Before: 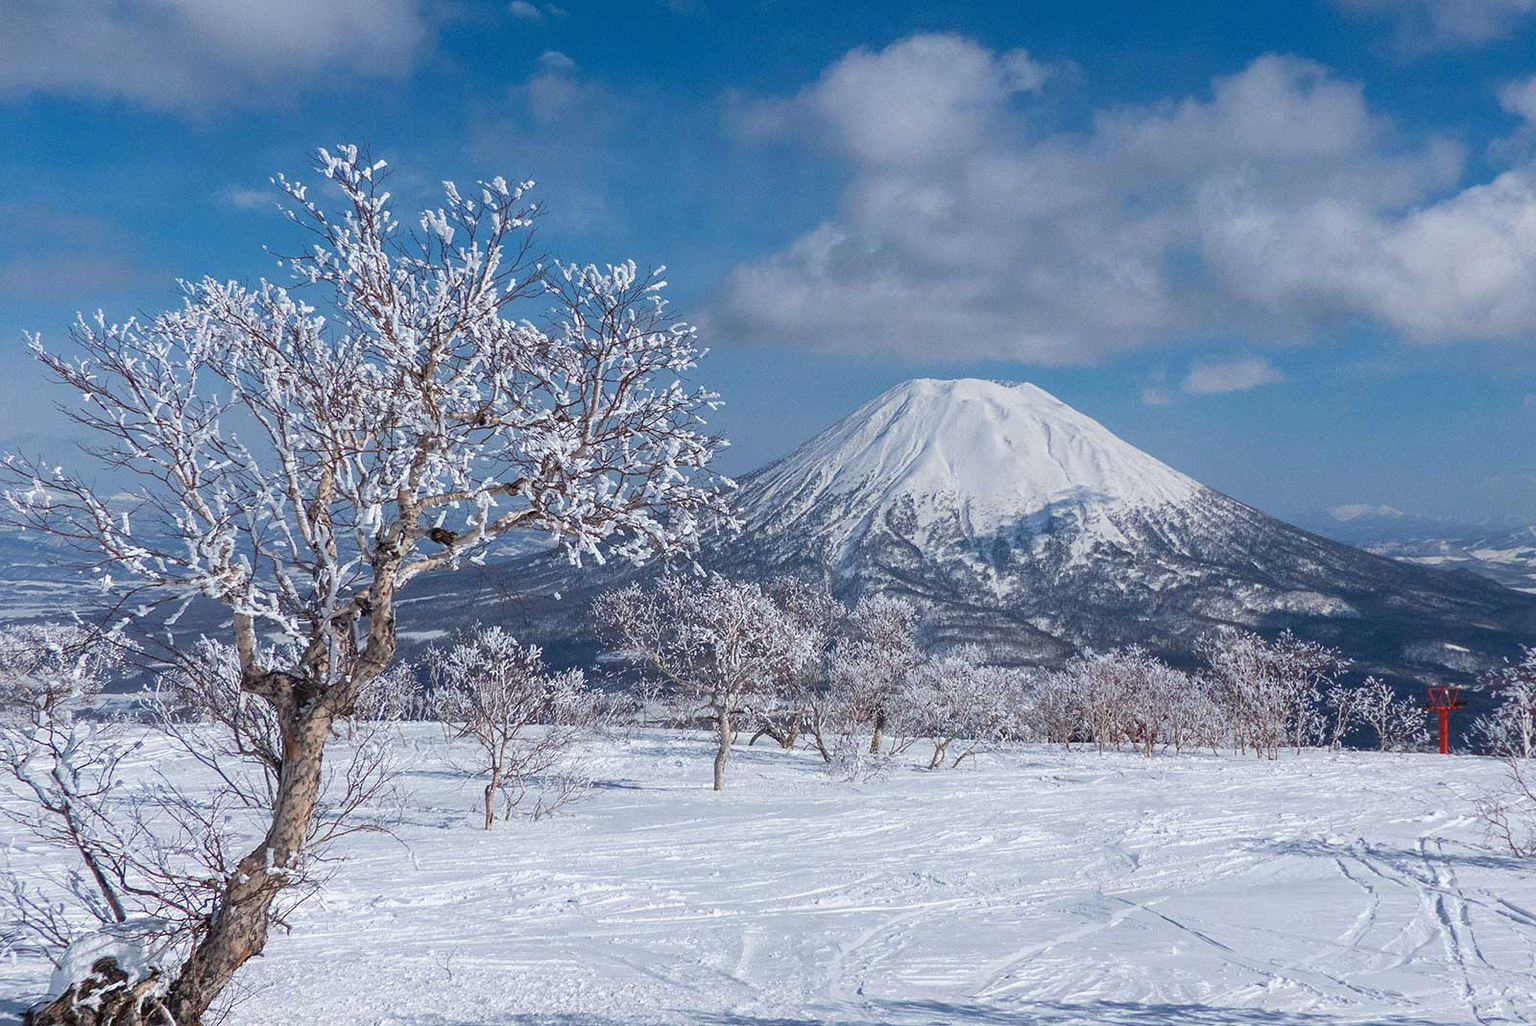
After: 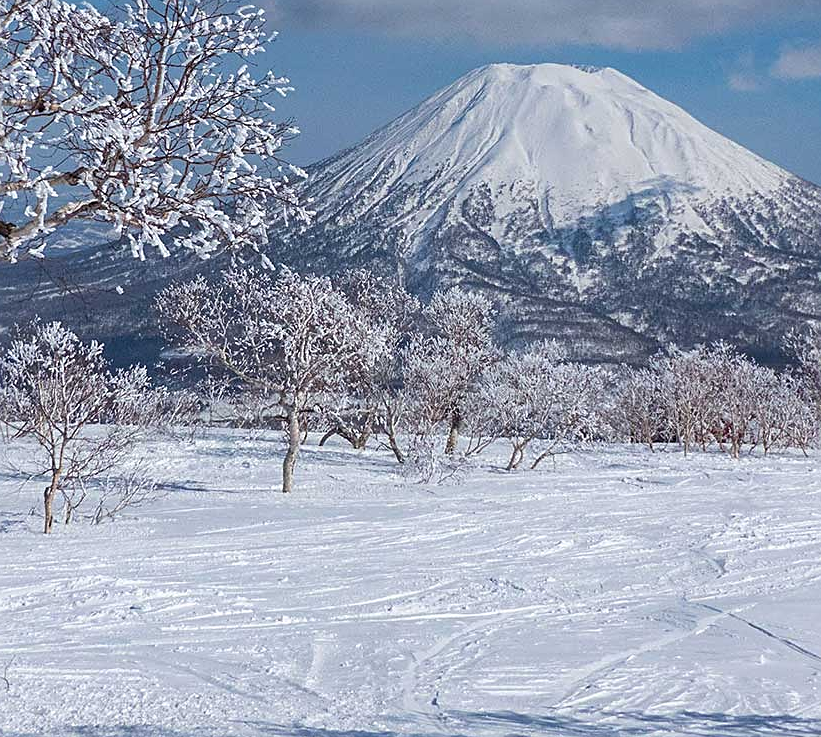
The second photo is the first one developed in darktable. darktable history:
crop and rotate: left 28.871%, top 31.021%, right 19.816%
sharpen: on, module defaults
